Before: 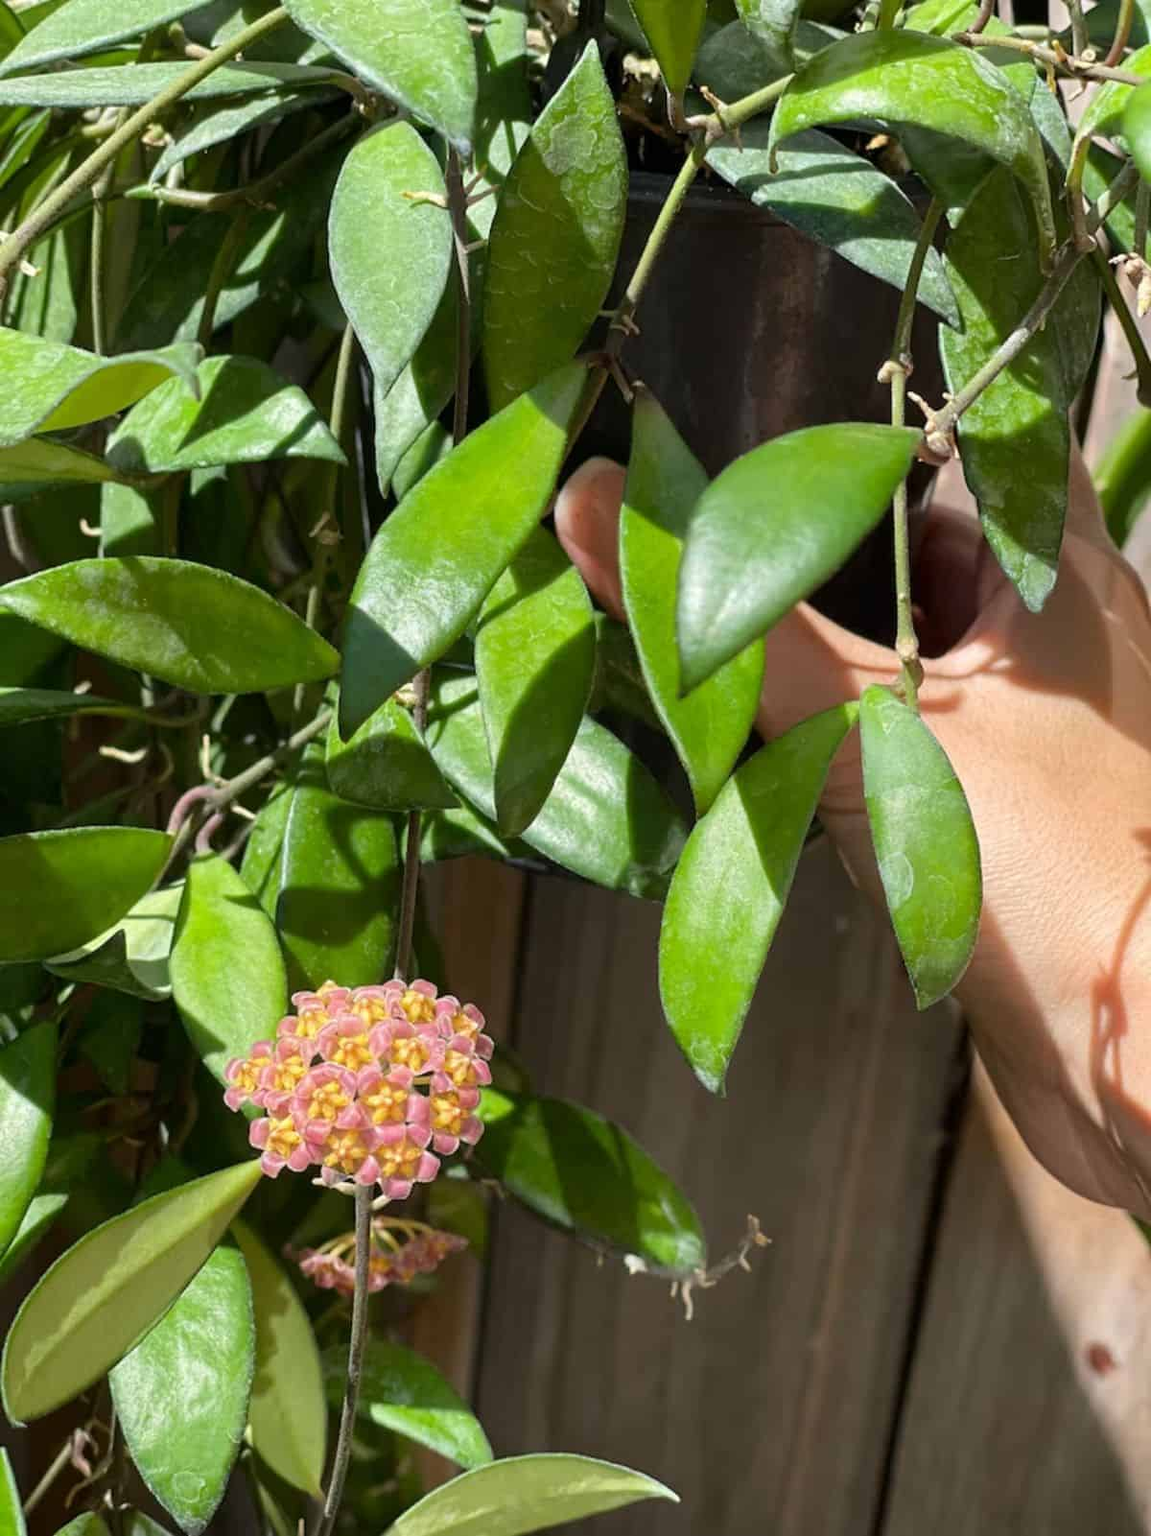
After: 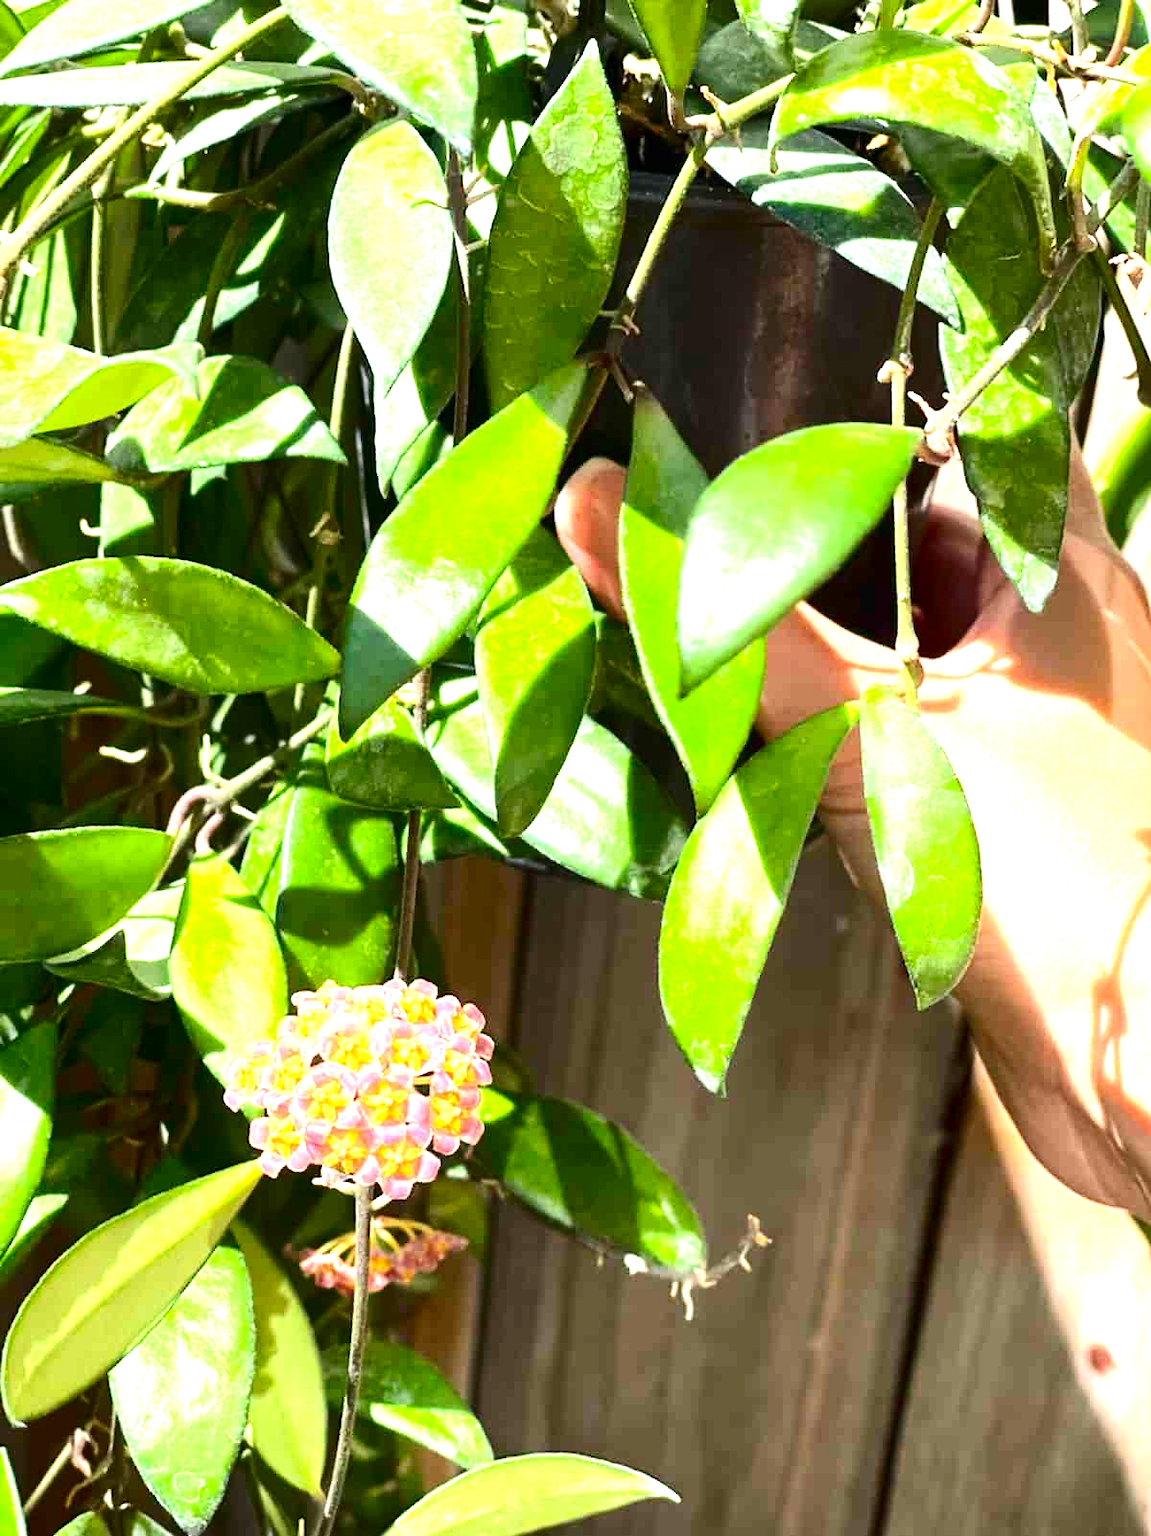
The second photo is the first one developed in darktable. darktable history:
contrast brightness saturation: contrast 0.188, brightness -0.102, saturation 0.207
exposure: black level correction 0, exposure 1.679 EV, compensate highlight preservation false
